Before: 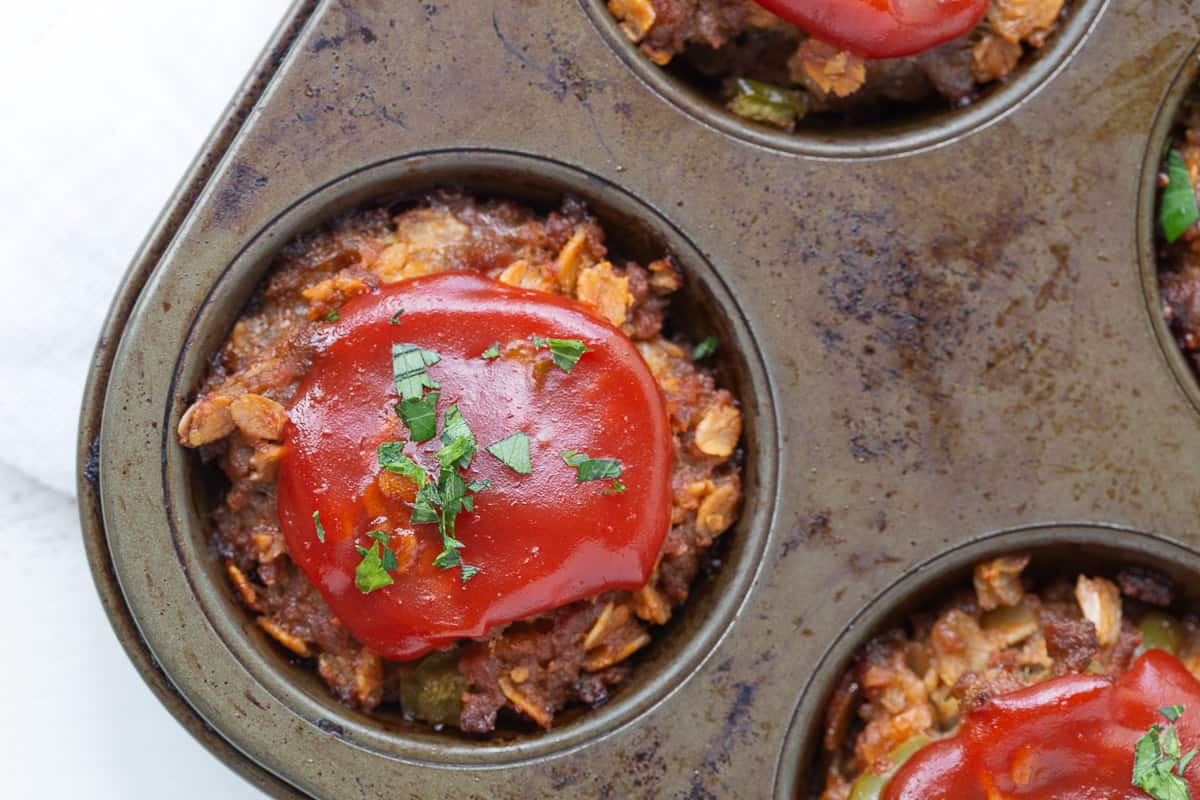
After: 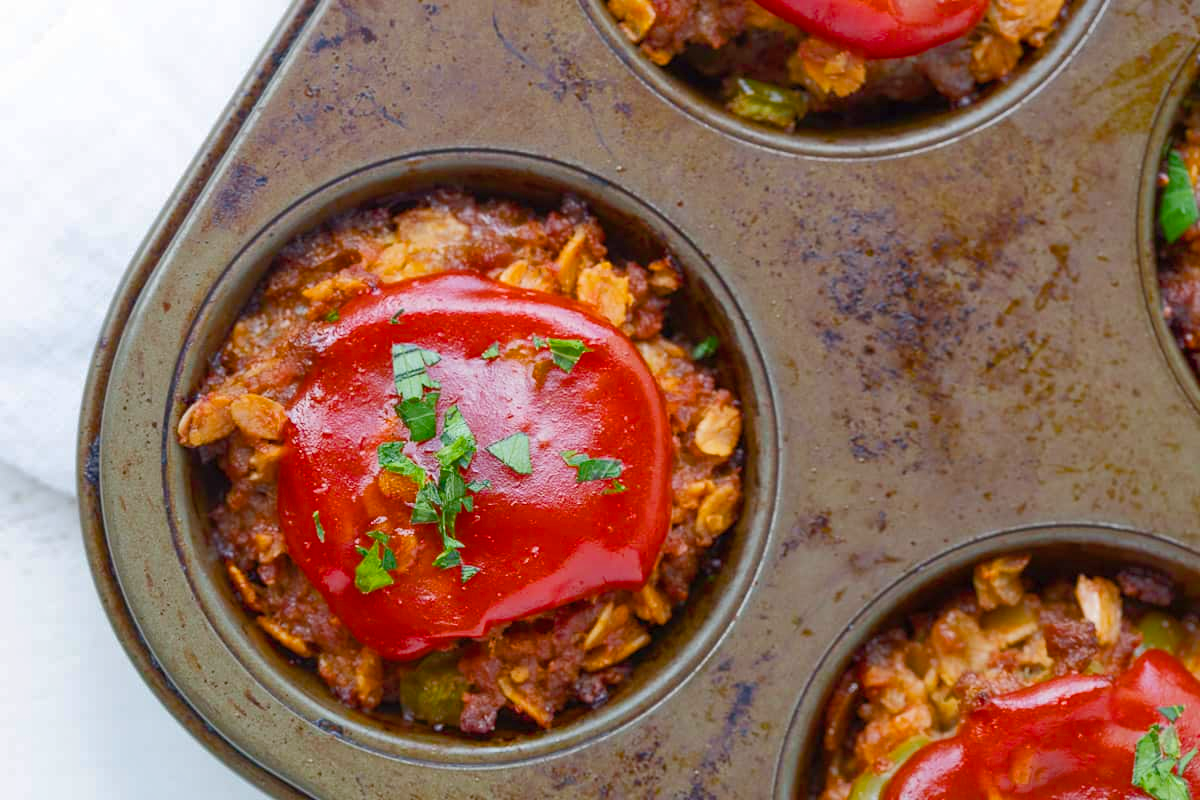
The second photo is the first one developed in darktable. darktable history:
color balance rgb: power › hue 62.04°, perceptual saturation grading › global saturation 20%, perceptual saturation grading › highlights -14.173%, perceptual saturation grading › shadows 49.861%, global vibrance 20%
shadows and highlights: on, module defaults
